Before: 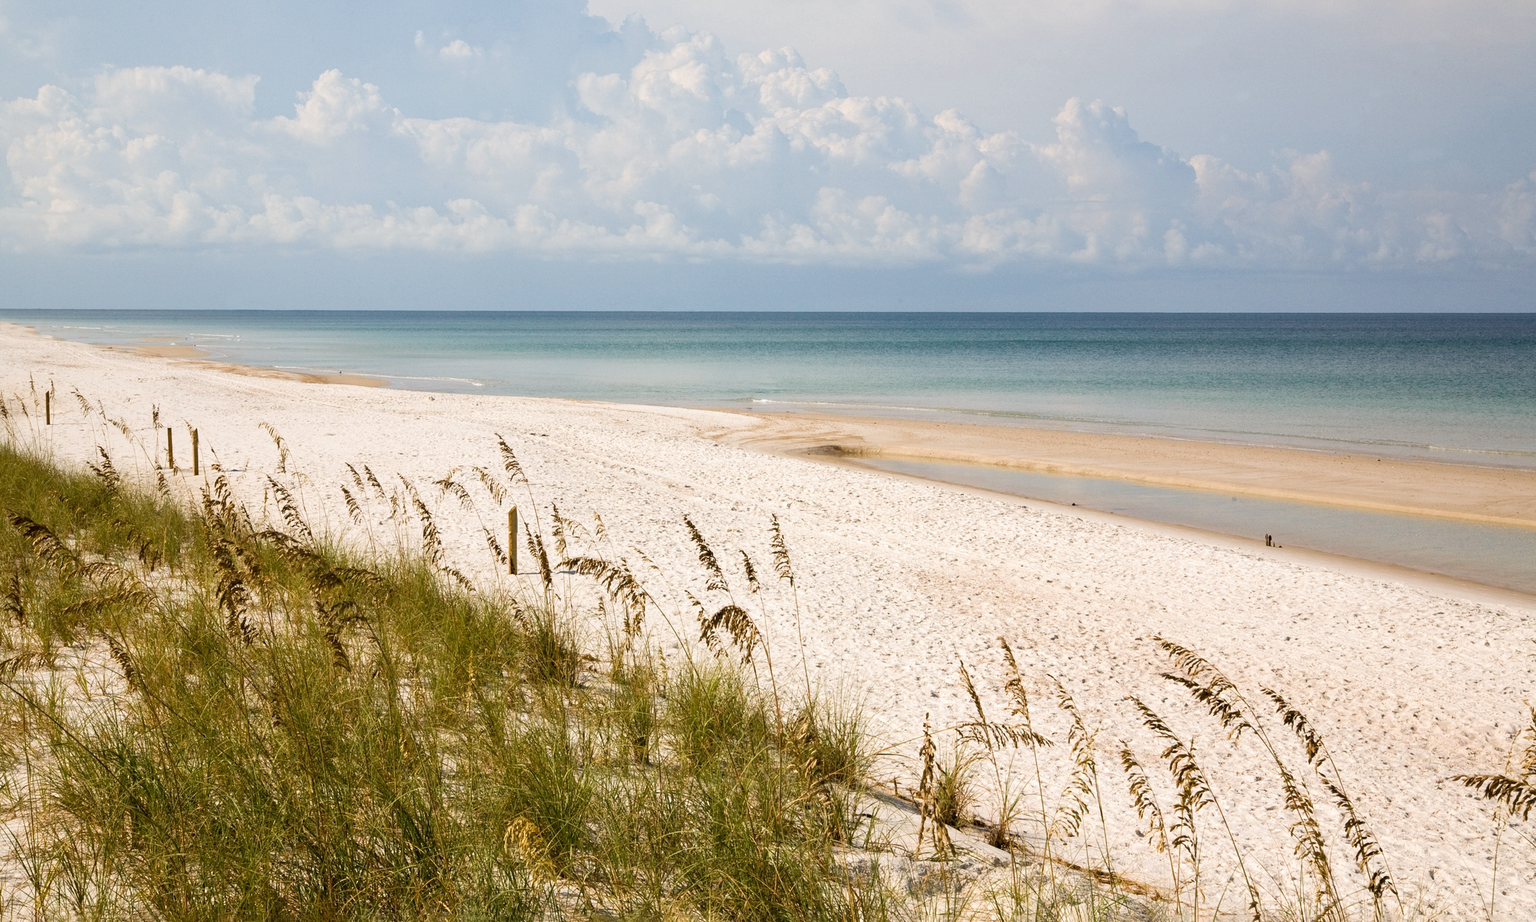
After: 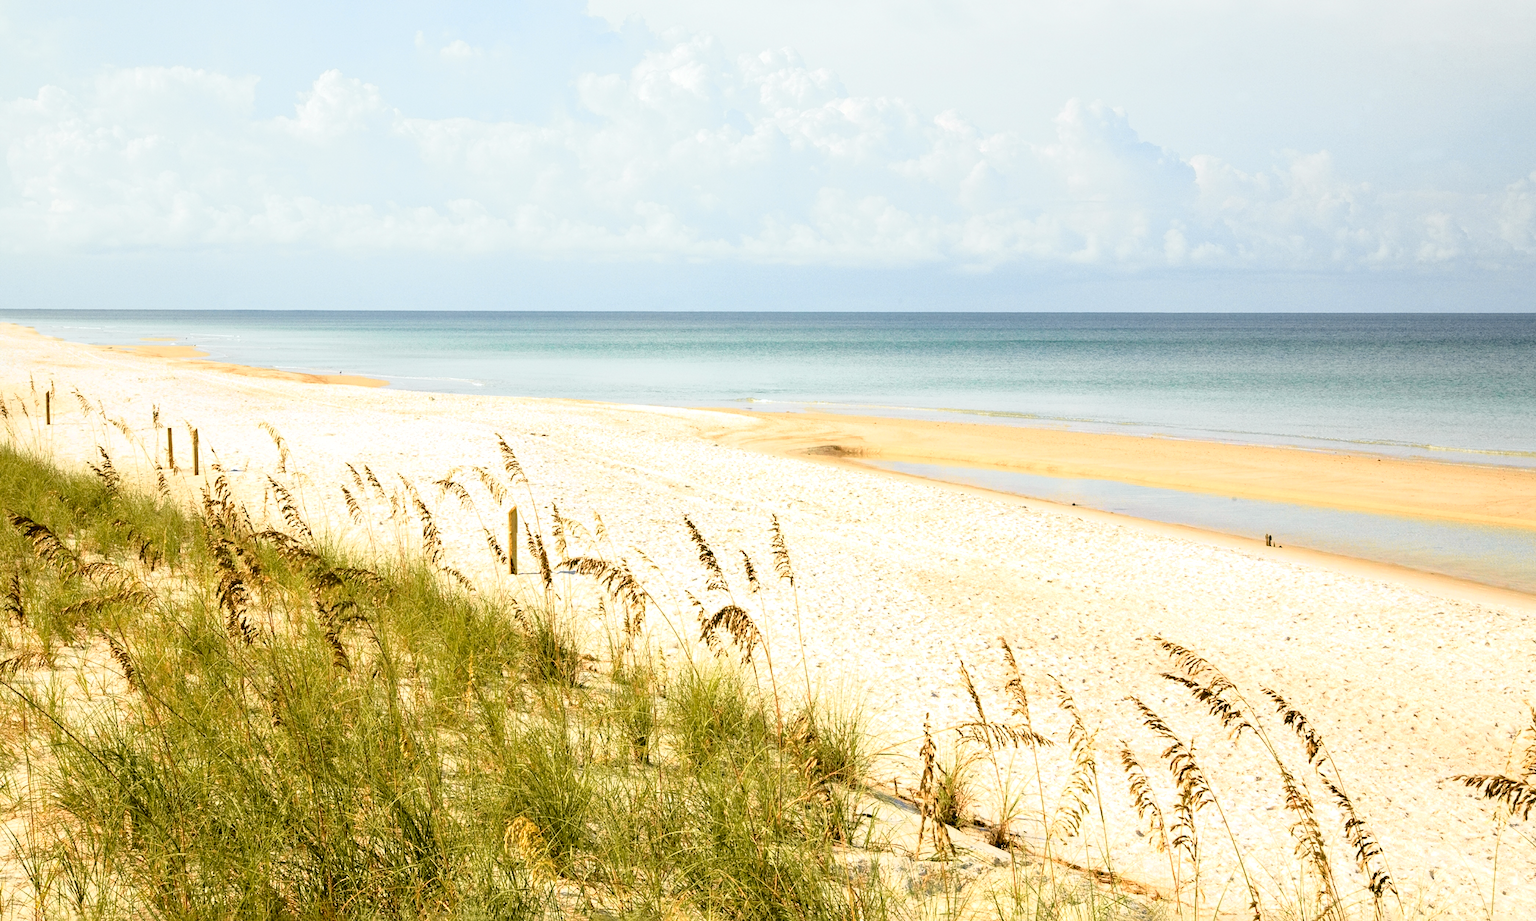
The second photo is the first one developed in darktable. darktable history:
tone curve: curves: ch0 [(0.001, 0.029) (0.084, 0.074) (0.162, 0.165) (0.304, 0.382) (0.466, 0.576) (0.654, 0.741) (0.848, 0.906) (0.984, 0.963)]; ch1 [(0, 0) (0.34, 0.235) (0.46, 0.46) (0.515, 0.502) (0.553, 0.567) (0.764, 0.815) (1, 1)]; ch2 [(0, 0) (0.44, 0.458) (0.479, 0.492) (0.524, 0.507) (0.547, 0.579) (0.673, 0.712) (1, 1)], color space Lab, independent channels, preserve colors none
exposure: black level correction 0.001, exposure 0.5 EV, compensate exposure bias true, compensate highlight preservation false
